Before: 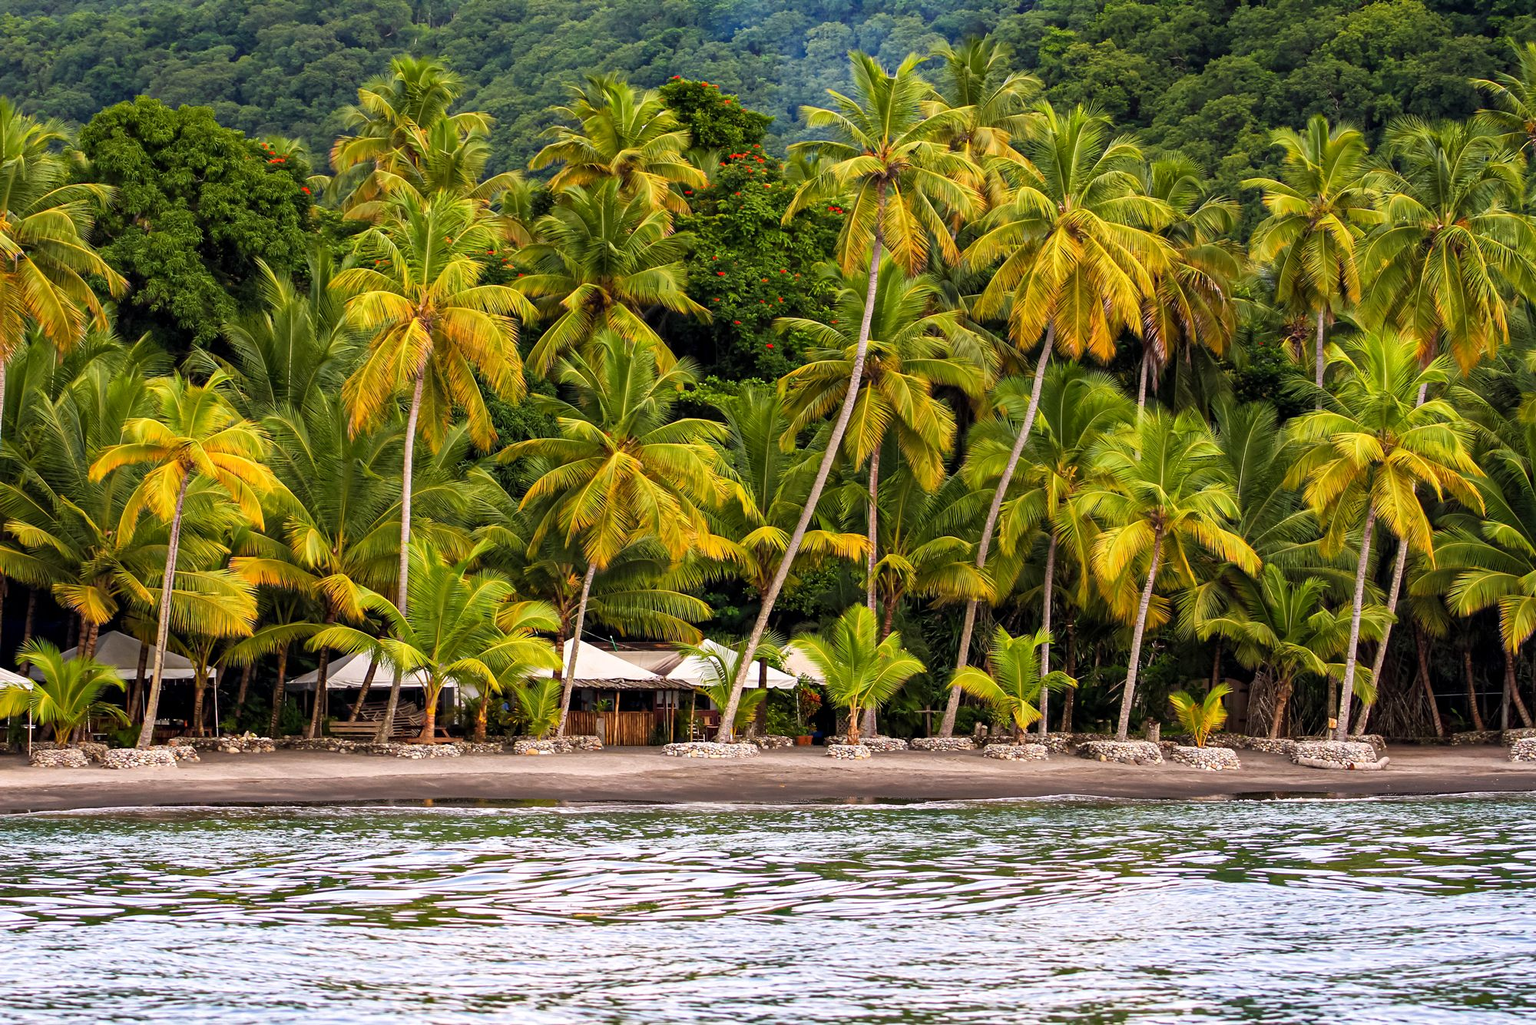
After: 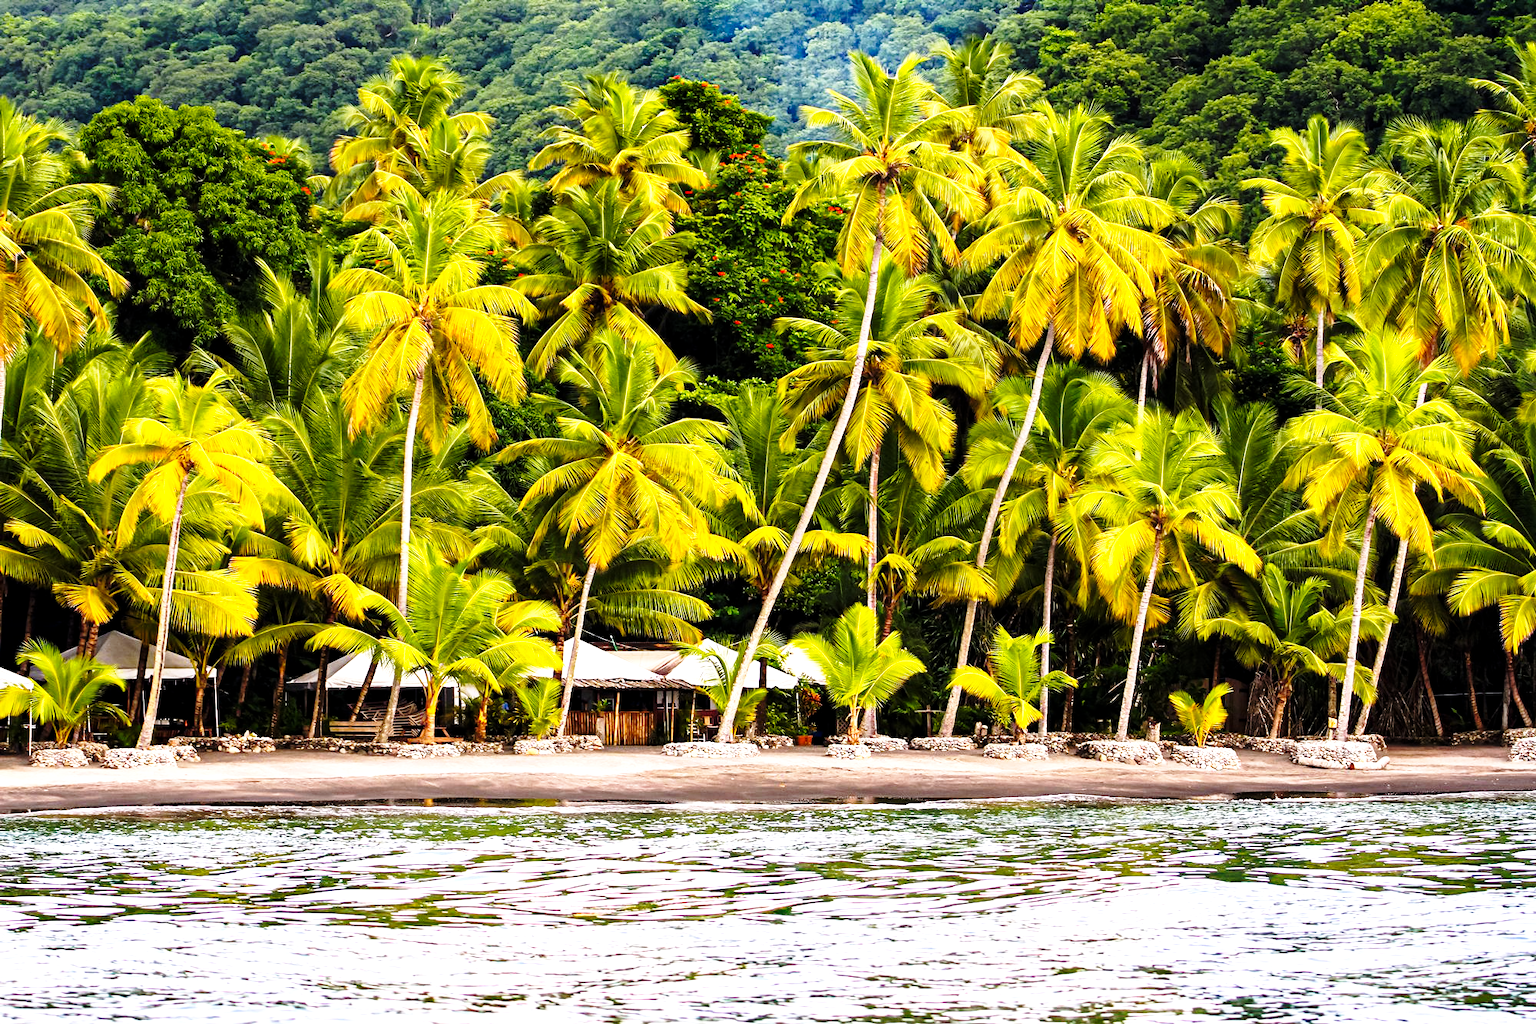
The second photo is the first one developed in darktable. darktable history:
exposure: black level correction 0.001, exposure 0.5 EV, compensate exposure bias true, compensate highlight preservation false
base curve: curves: ch0 [(0, 0) (0.028, 0.03) (0.121, 0.232) (0.46, 0.748) (0.859, 0.968) (1, 1)], preserve colors none
color balance rgb: shadows lift › luminance -10%, power › luminance -9%, linear chroma grading › global chroma 10%, global vibrance 10%, contrast 15%, saturation formula JzAzBz (2021)
